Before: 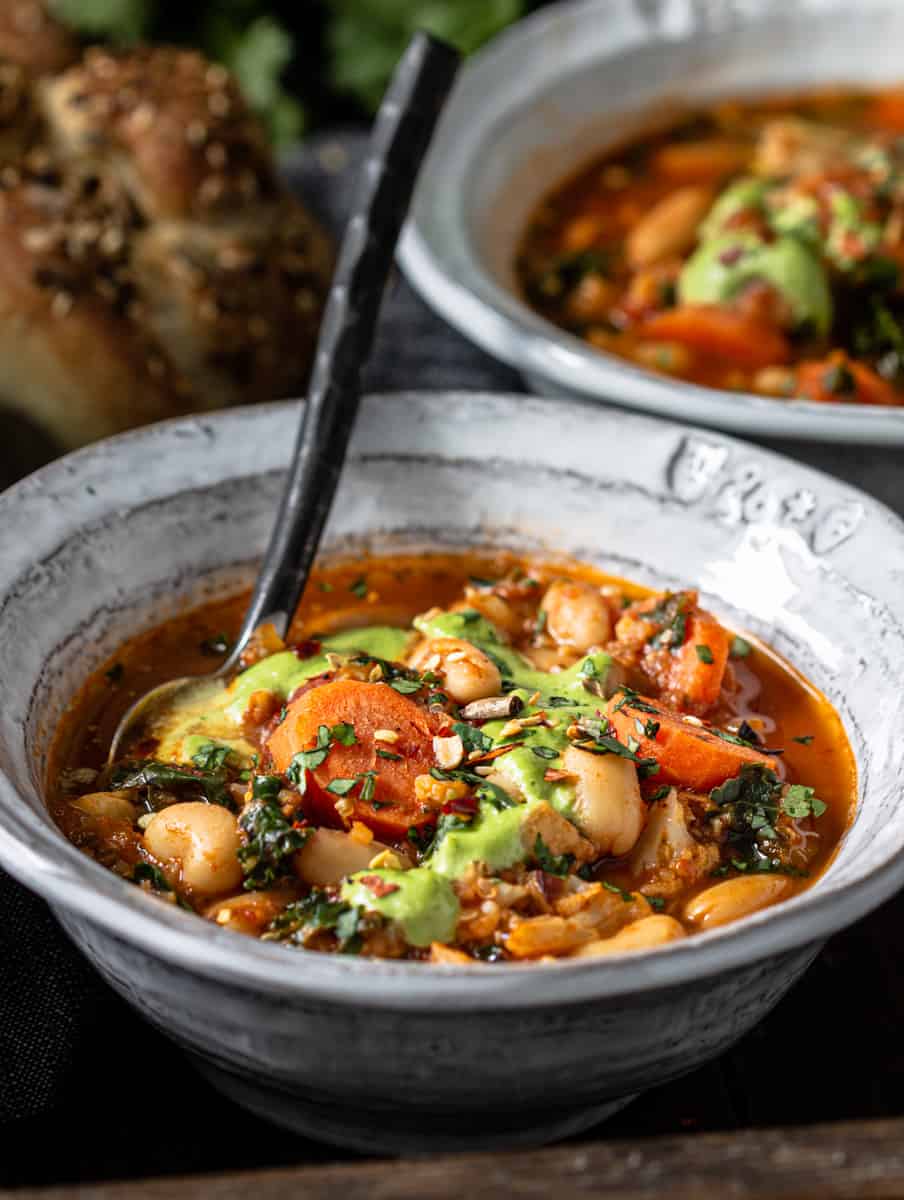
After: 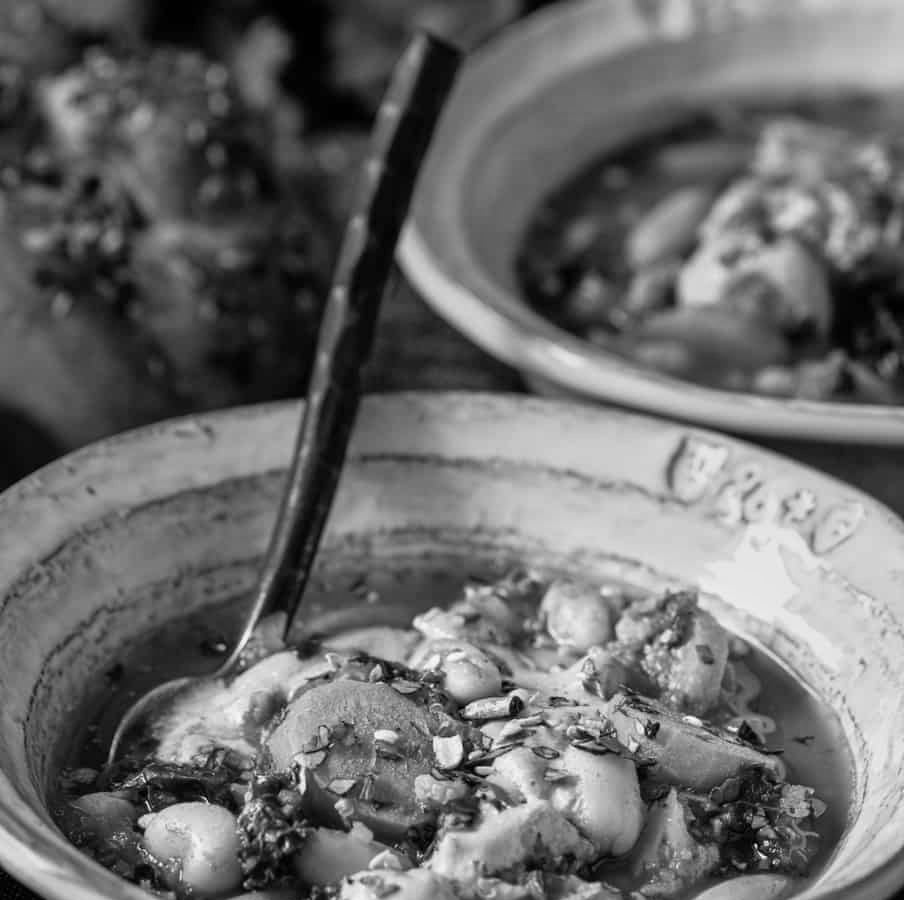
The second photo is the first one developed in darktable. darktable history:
monochrome: a 26.22, b 42.67, size 0.8
crop: bottom 24.967%
